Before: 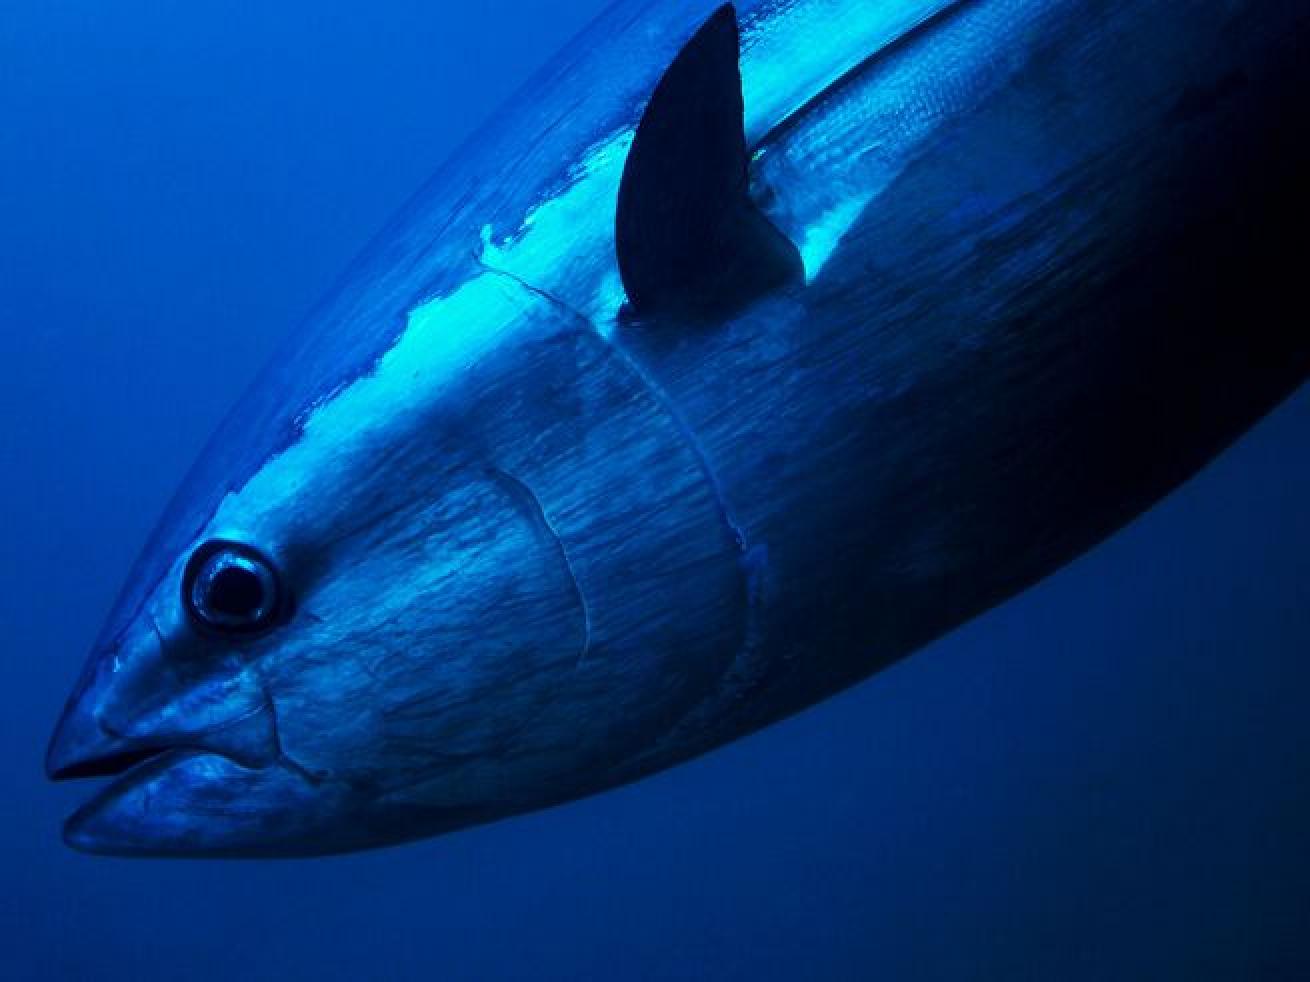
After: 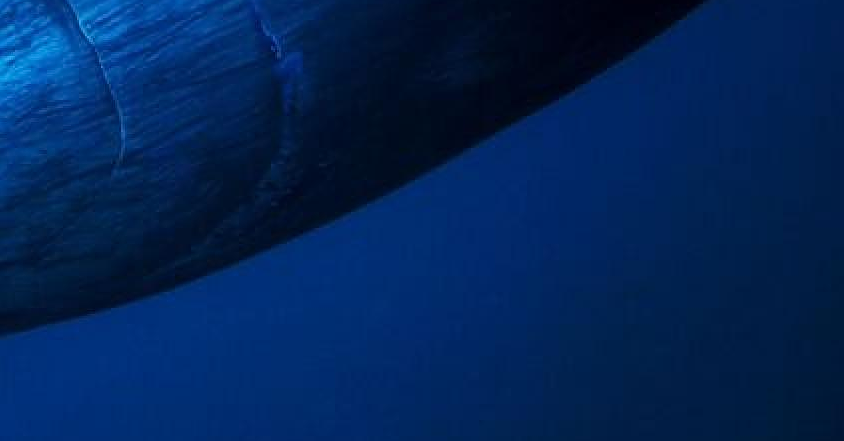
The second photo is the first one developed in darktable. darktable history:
sharpen: on, module defaults
crop and rotate: left 35.512%, top 50.117%, bottom 4.893%
